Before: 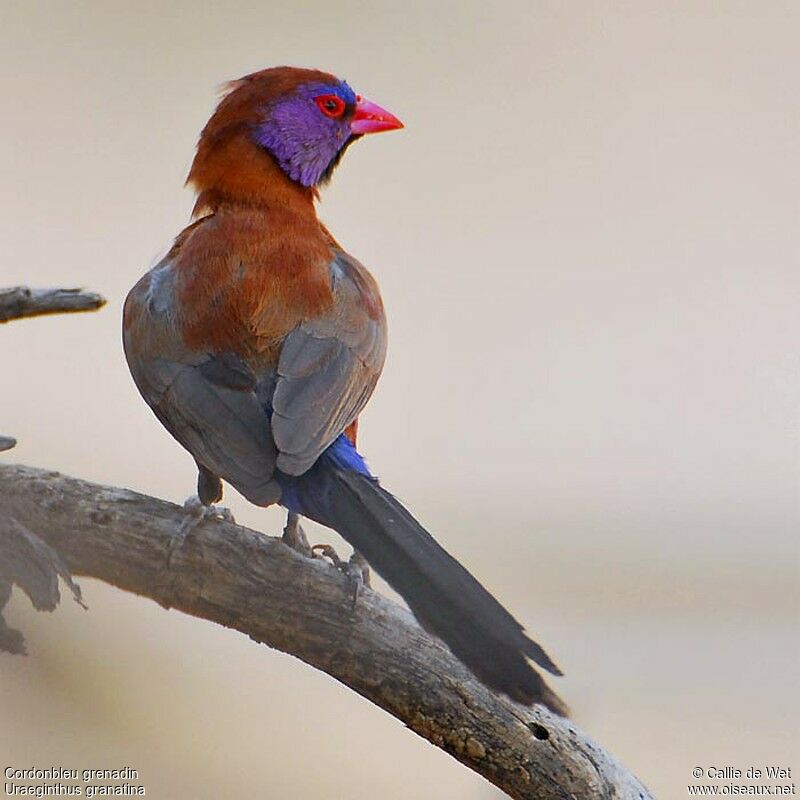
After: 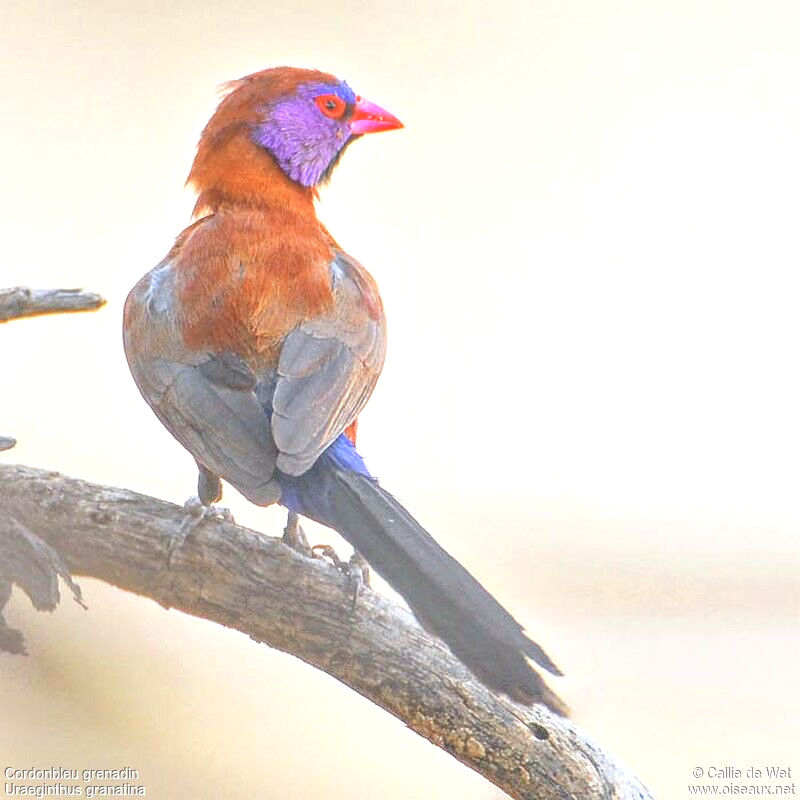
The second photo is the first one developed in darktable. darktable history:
local contrast: highlights 72%, shadows 13%, midtone range 0.193
exposure: black level correction 0, exposure 0.892 EV, compensate highlight preservation false
